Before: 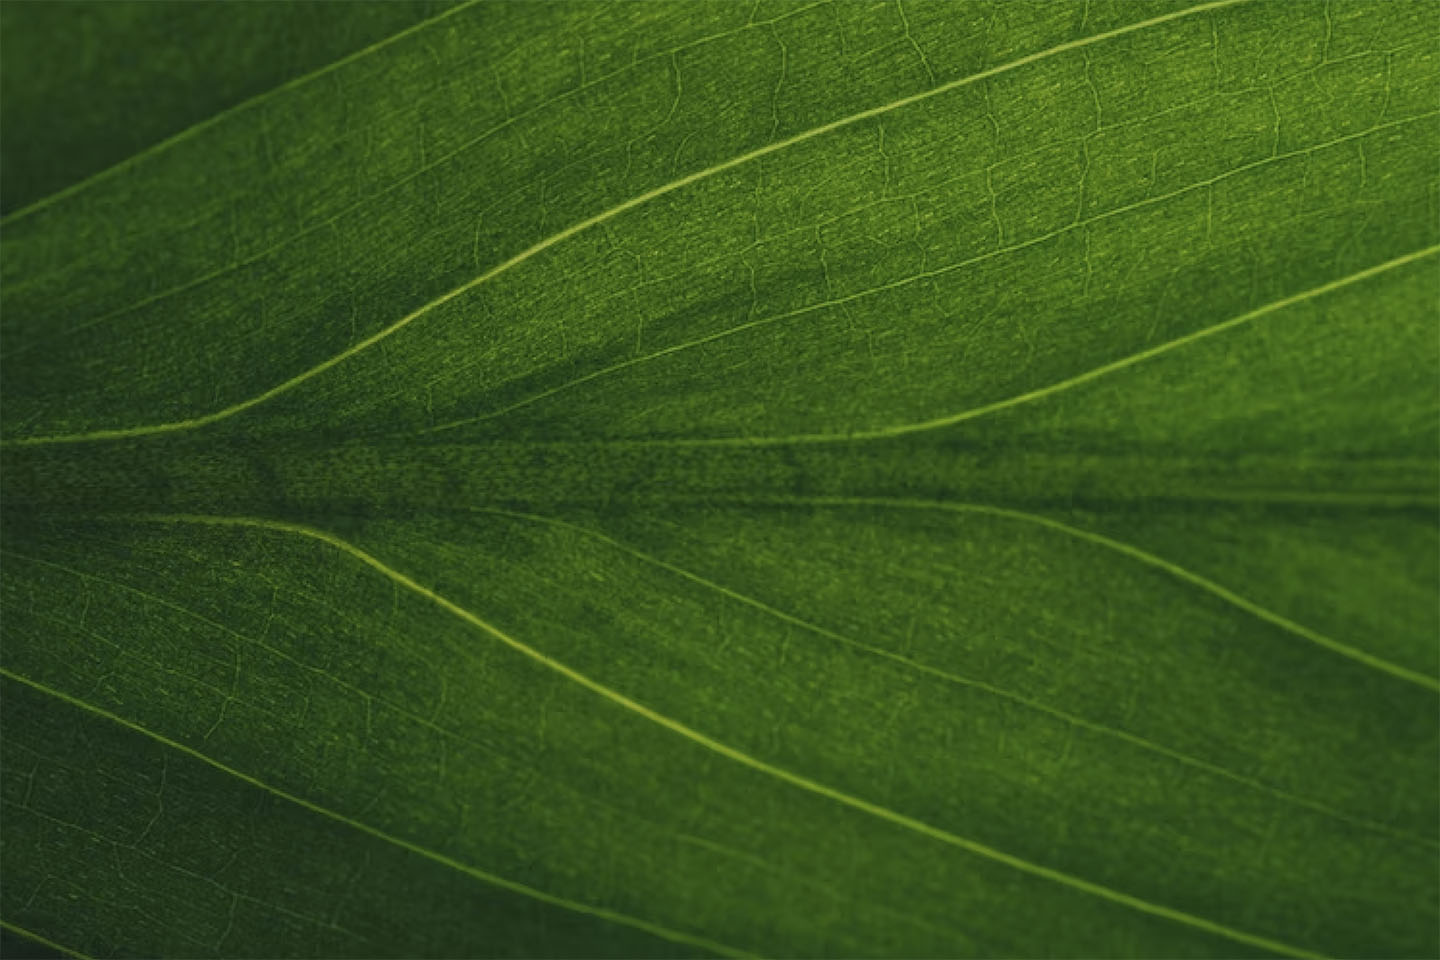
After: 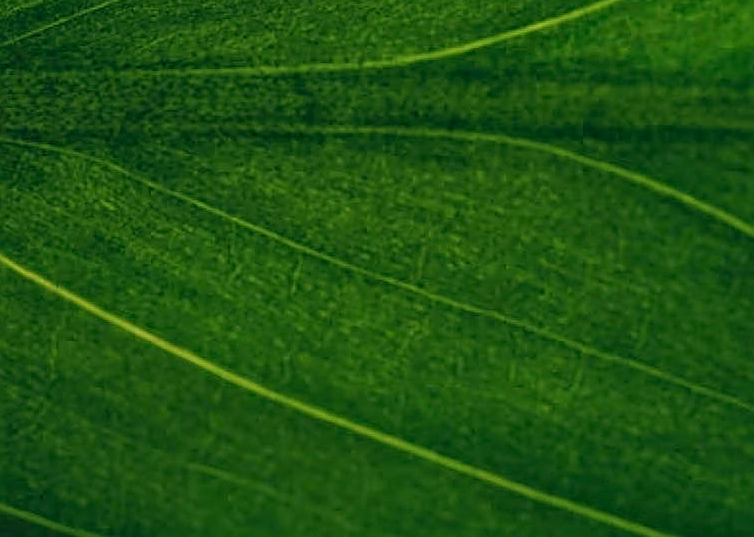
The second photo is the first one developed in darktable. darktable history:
crop: left 34.028%, top 38.745%, right 13.555%, bottom 5.274%
shadows and highlights: shadows 24.68, highlights -76.55, soften with gaussian
sharpen: amount 0.559
haze removal: compatibility mode true, adaptive false
